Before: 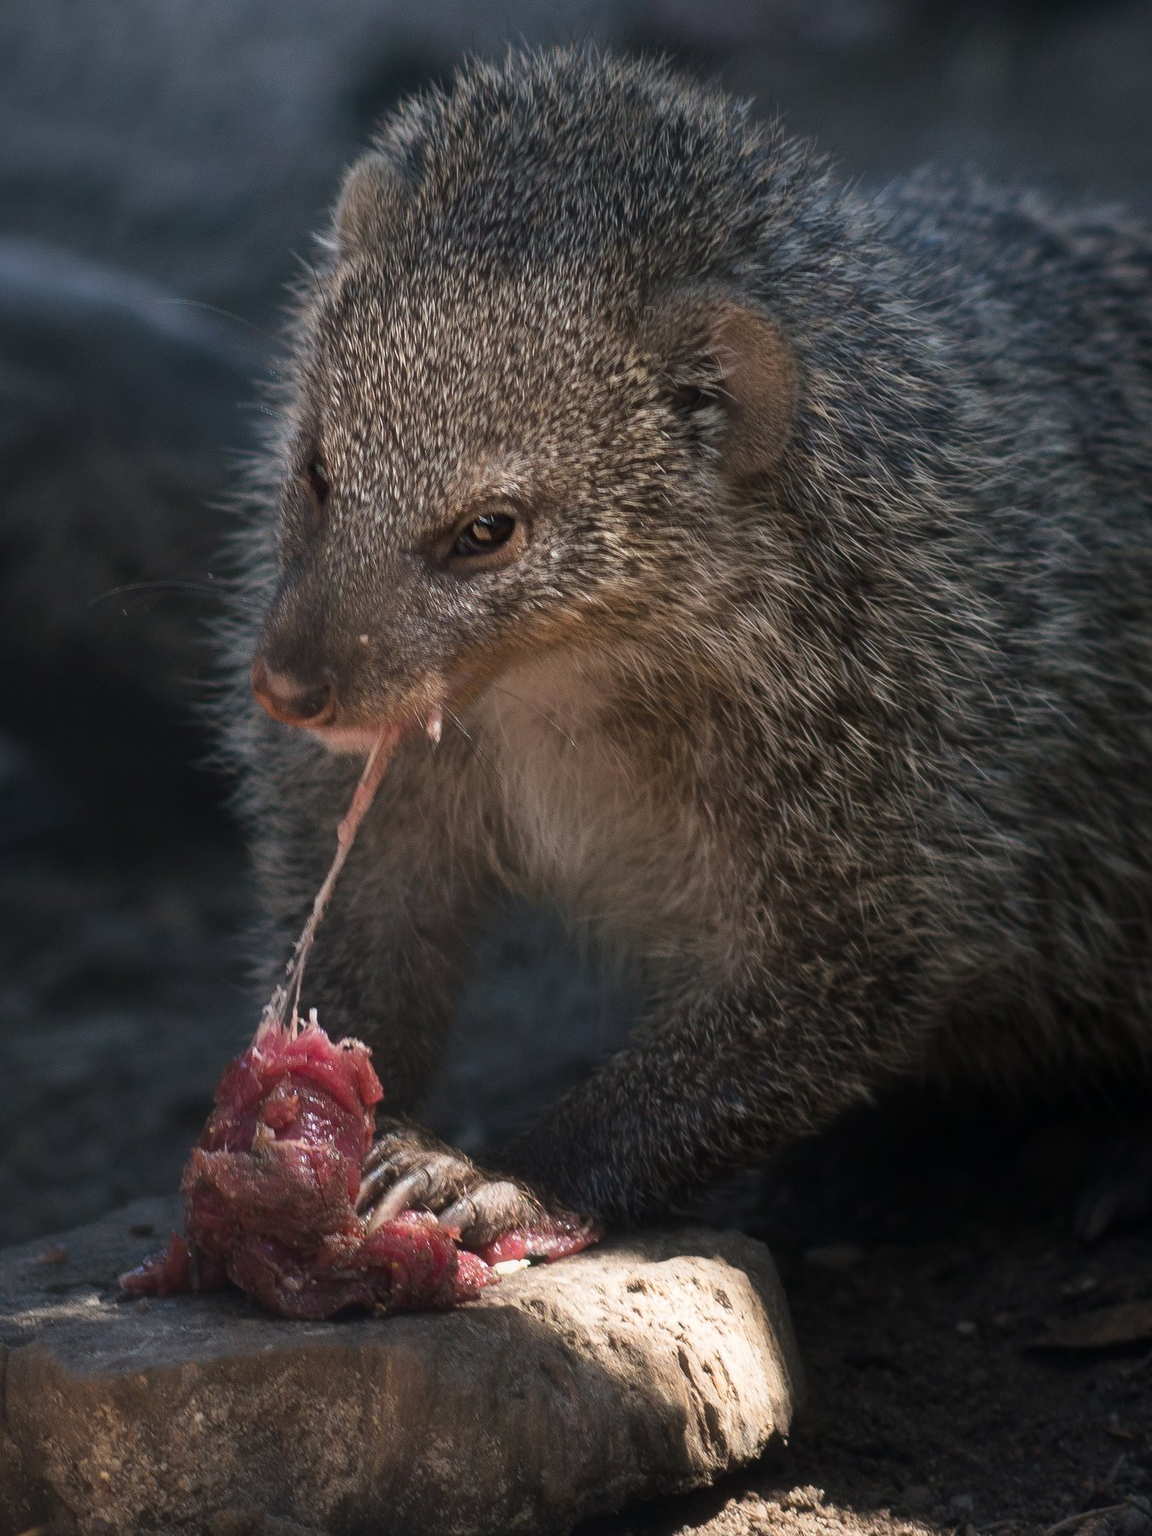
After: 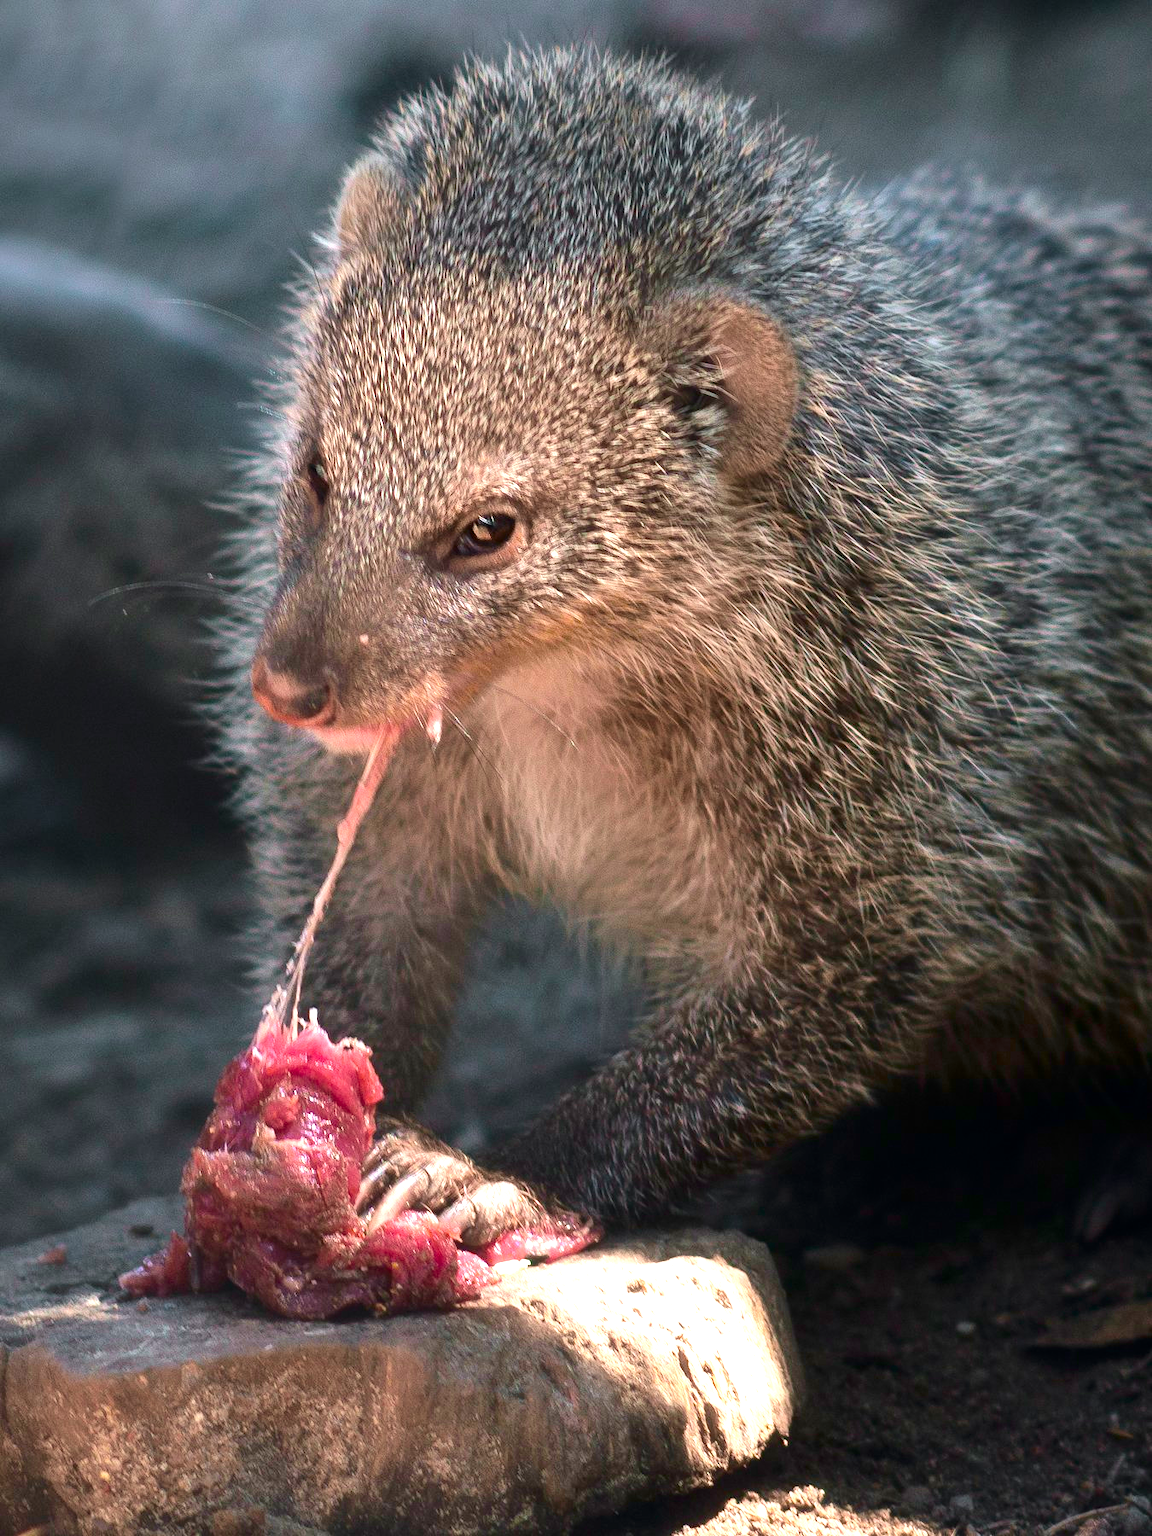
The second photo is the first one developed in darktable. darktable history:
tone curve: curves: ch0 [(0.003, 0) (0.066, 0.023) (0.149, 0.094) (0.264, 0.238) (0.395, 0.421) (0.517, 0.56) (0.688, 0.743) (0.813, 0.846) (1, 1)]; ch1 [(0, 0) (0.164, 0.115) (0.337, 0.332) (0.39, 0.398) (0.464, 0.461) (0.501, 0.5) (0.521, 0.535) (0.571, 0.588) (0.652, 0.681) (0.733, 0.749) (0.811, 0.796) (1, 1)]; ch2 [(0, 0) (0.337, 0.382) (0.464, 0.476) (0.501, 0.502) (0.527, 0.54) (0.556, 0.567) (0.6, 0.59) (0.687, 0.675) (1, 1)], color space Lab, independent channels, preserve colors none
color balance rgb: perceptual saturation grading › global saturation 25%, global vibrance 20%
exposure: black level correction 0, exposure 1.3 EV, compensate exposure bias true, compensate highlight preservation false
